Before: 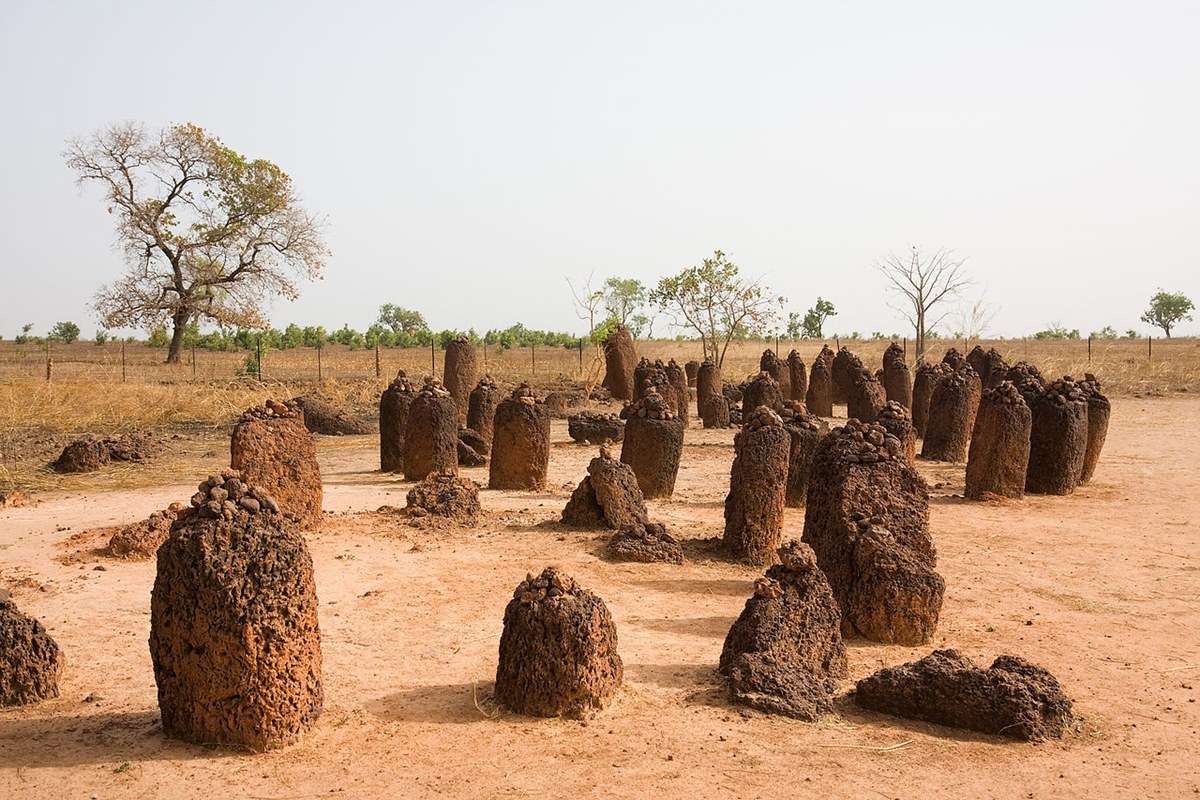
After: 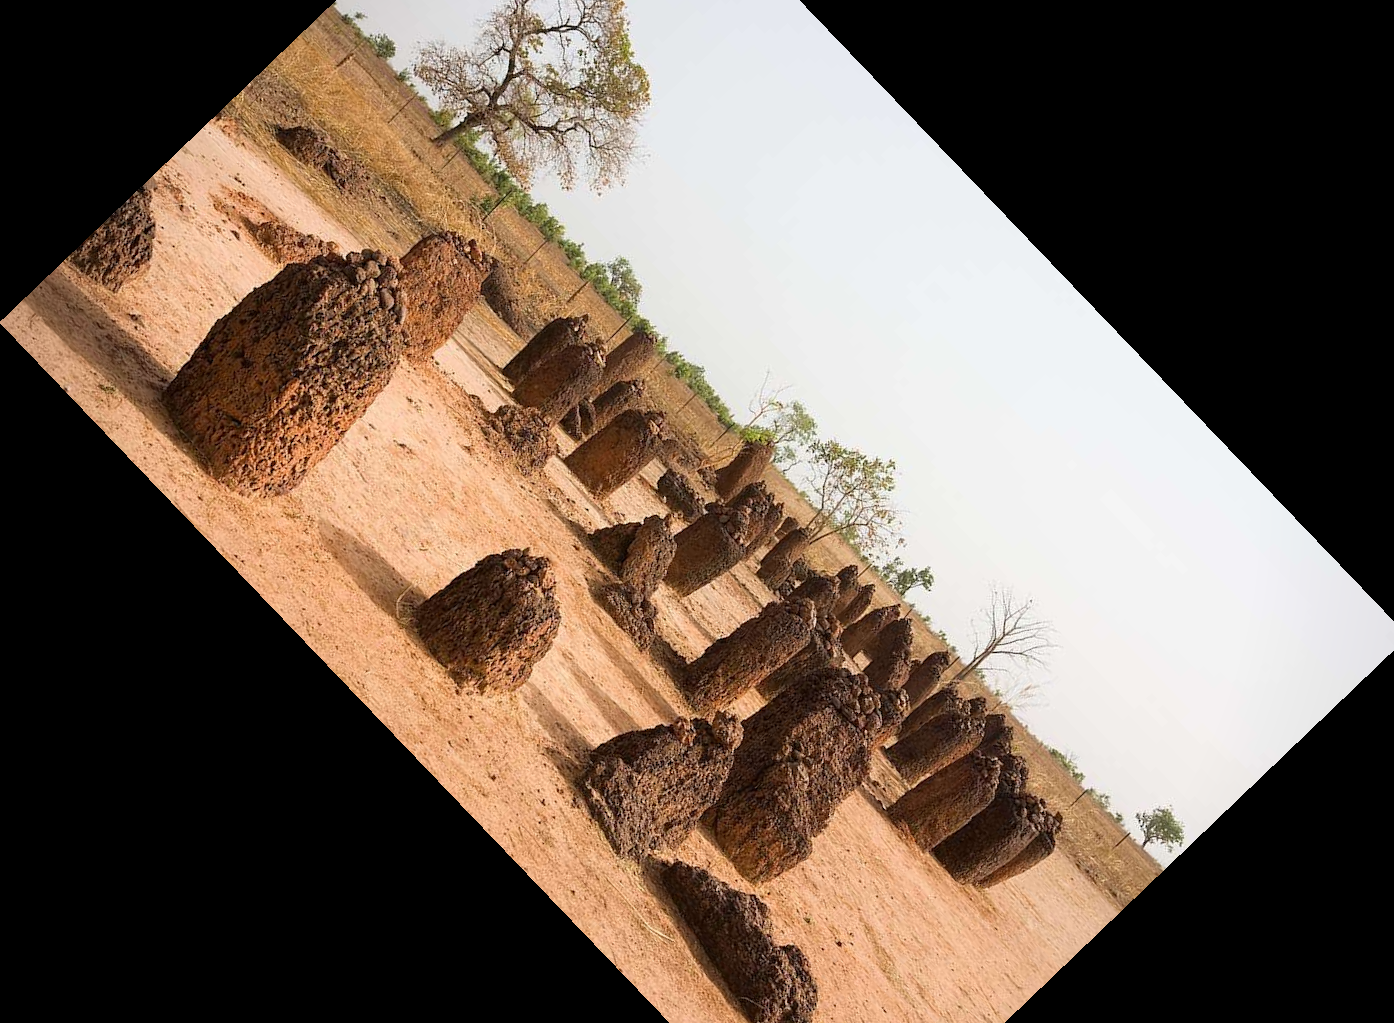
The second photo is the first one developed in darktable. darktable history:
vignetting: fall-off radius 81.94%
crop and rotate: angle -46.26°, top 16.234%, right 0.912%, bottom 11.704%
